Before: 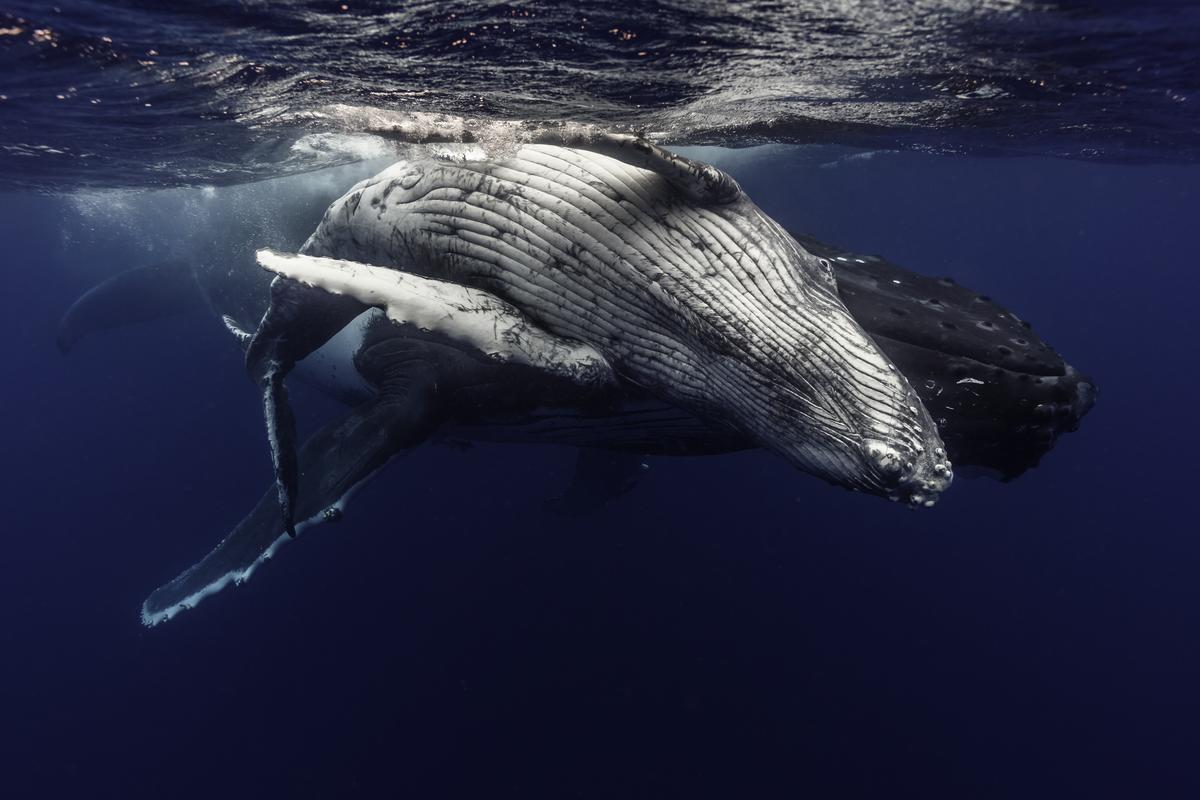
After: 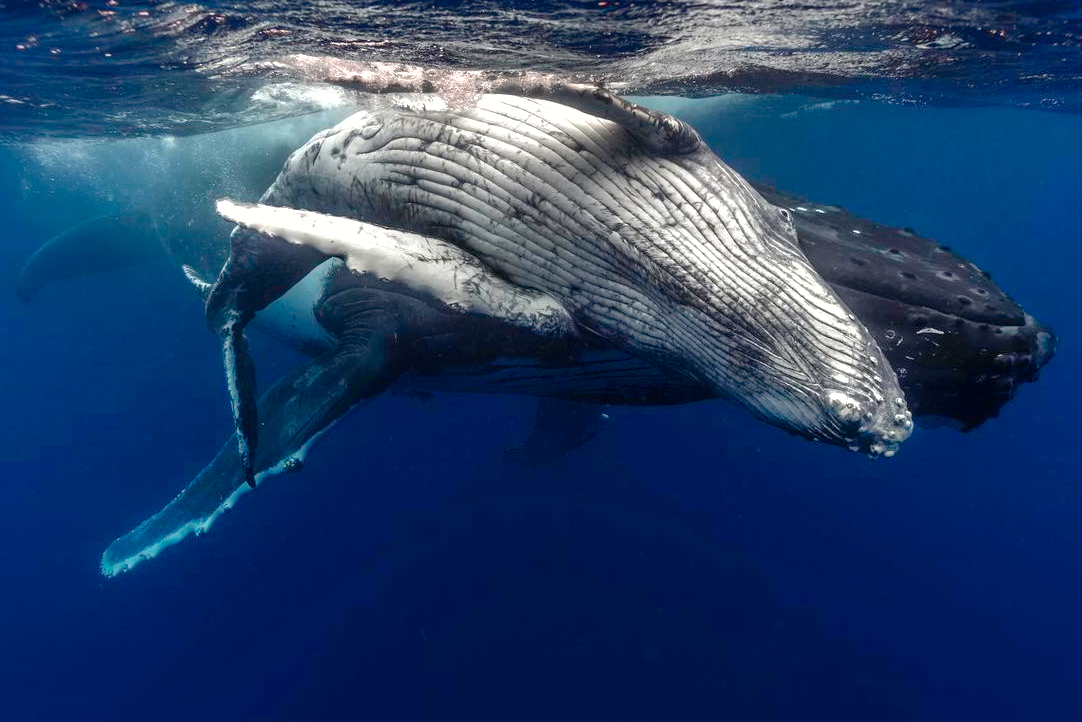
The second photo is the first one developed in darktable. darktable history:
crop: left 3.41%, top 6.355%, right 6.388%, bottom 3.297%
tone equalizer: -8 EV -0.416 EV, -7 EV -0.36 EV, -6 EV -0.357 EV, -5 EV -0.228 EV, -3 EV 0.214 EV, -2 EV 0.319 EV, -1 EV 0.403 EV, +0 EV 0.43 EV, edges refinement/feathering 500, mask exposure compensation -1.57 EV, preserve details no
shadows and highlights: on, module defaults
